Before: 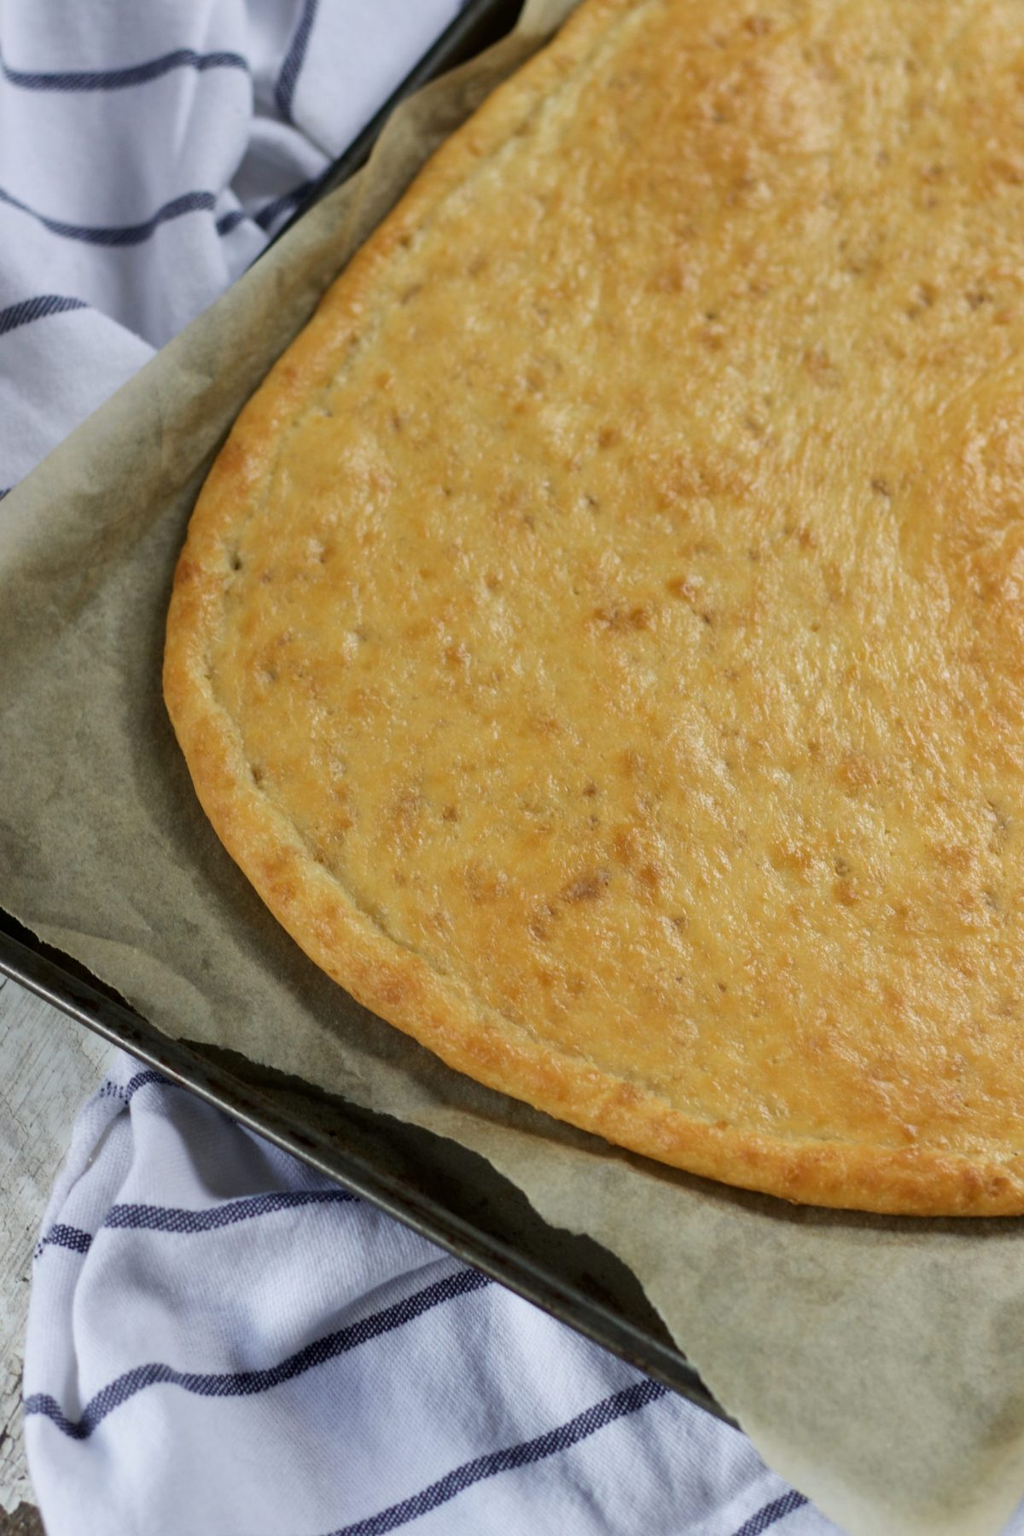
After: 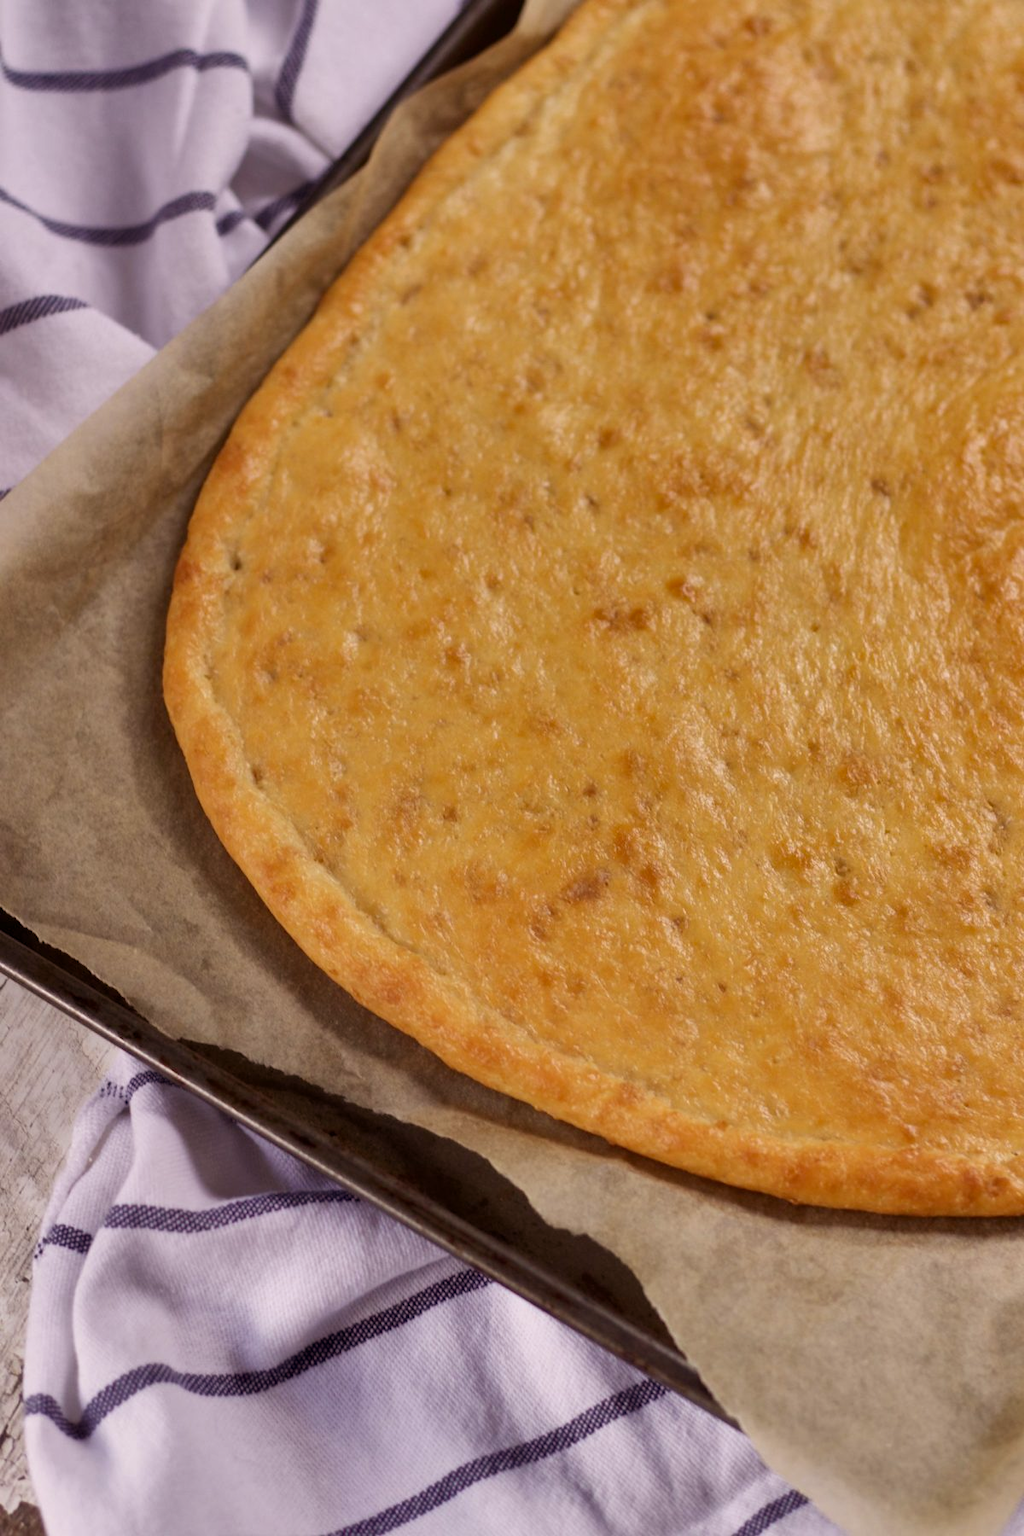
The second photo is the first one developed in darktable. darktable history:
shadows and highlights: radius 118.69, shadows 42.21, highlights -61.56, soften with gaussian
color correction: highlights a* 5.81, highlights b* 4.84
rgb levels: mode RGB, independent channels, levels [[0, 0.474, 1], [0, 0.5, 1], [0, 0.5, 1]]
